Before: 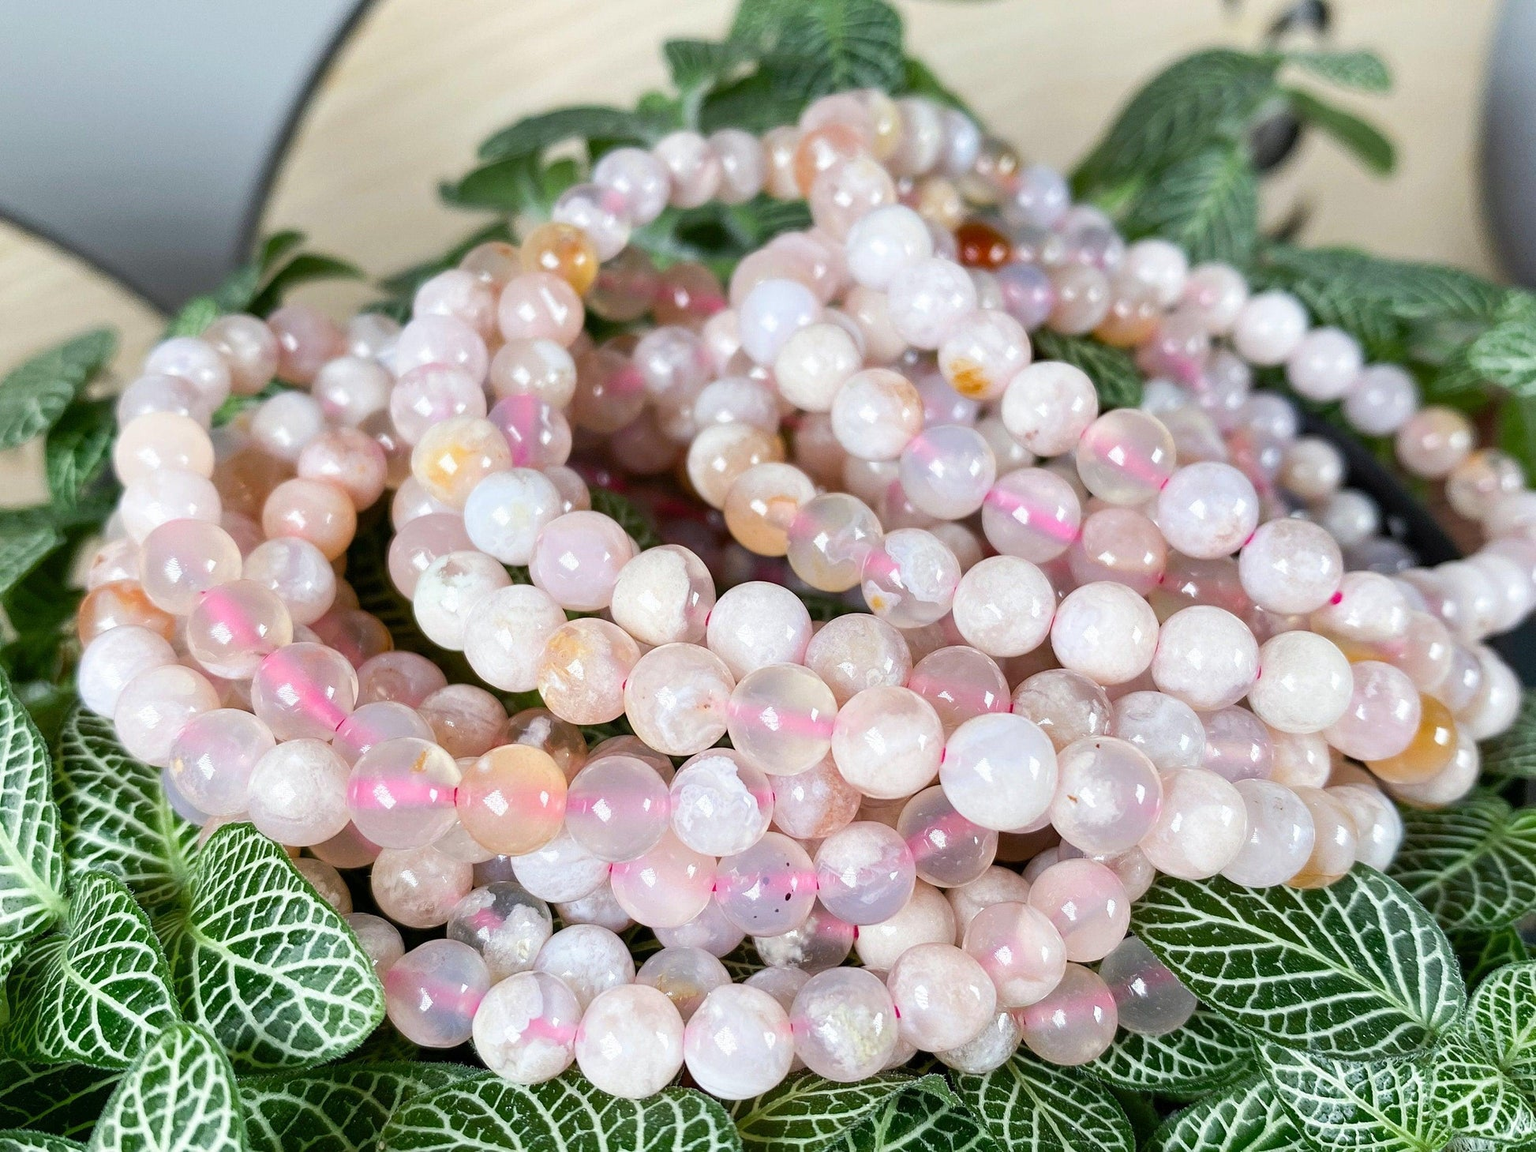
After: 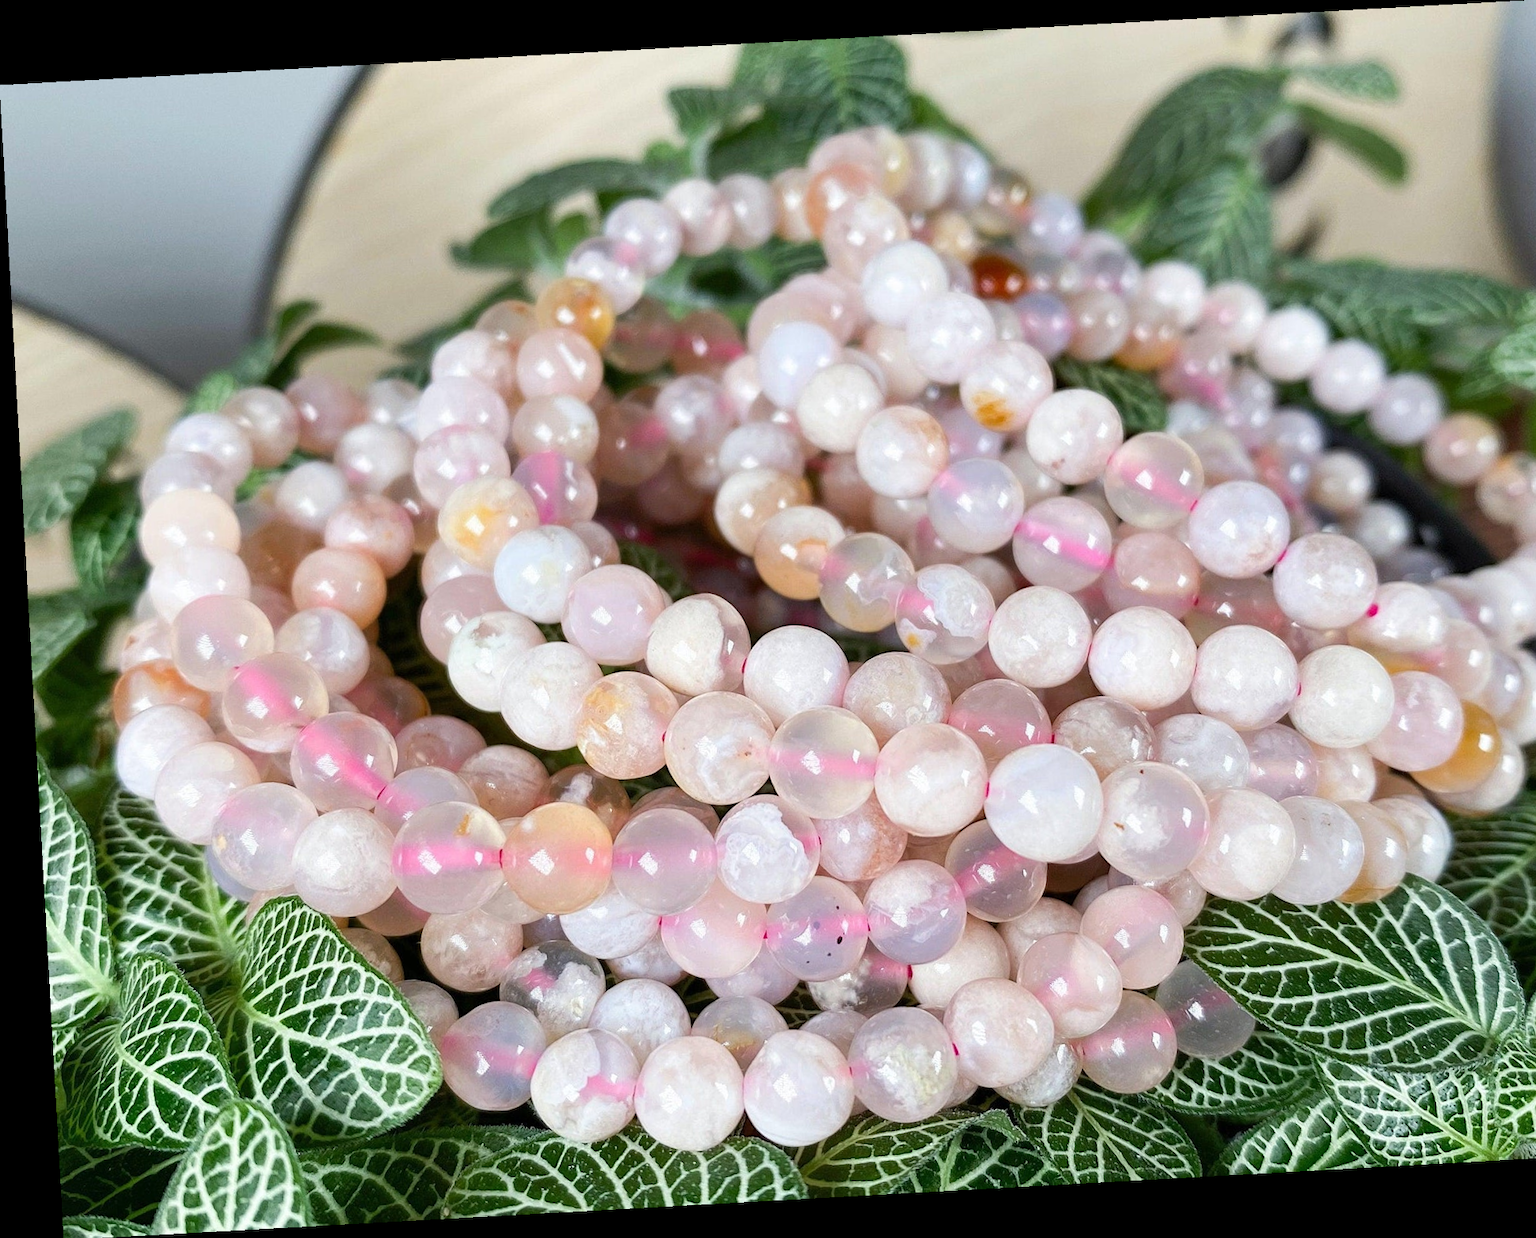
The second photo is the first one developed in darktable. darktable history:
rotate and perspective: rotation -3.18°, automatic cropping off
crop: right 4.126%, bottom 0.031%
